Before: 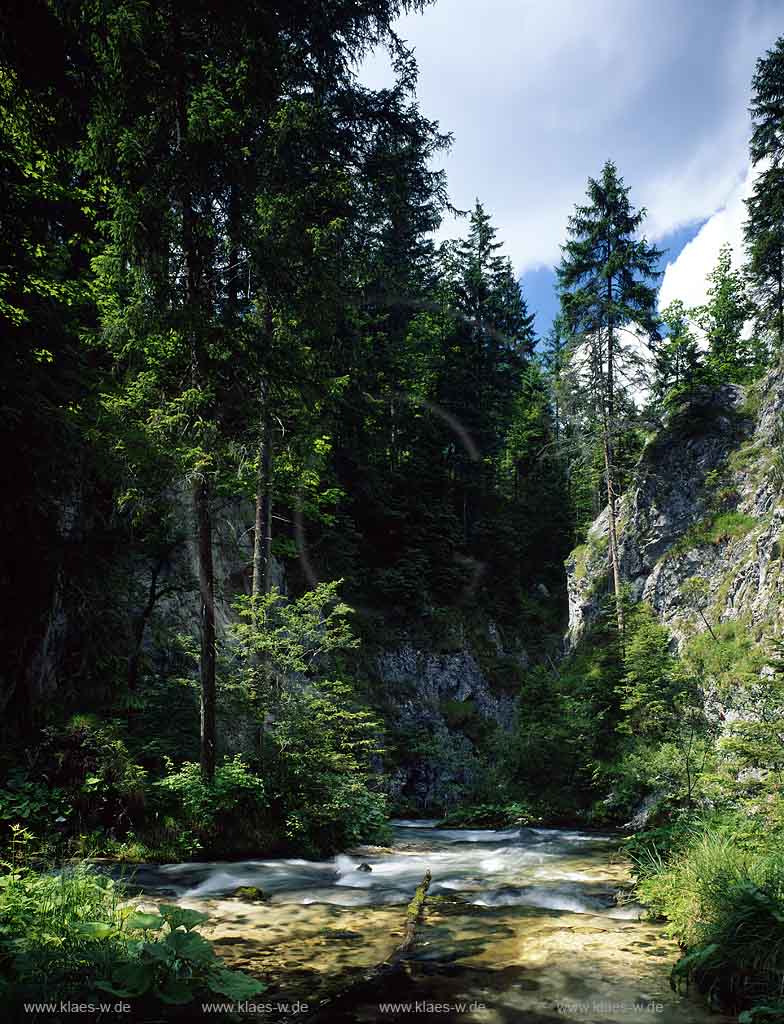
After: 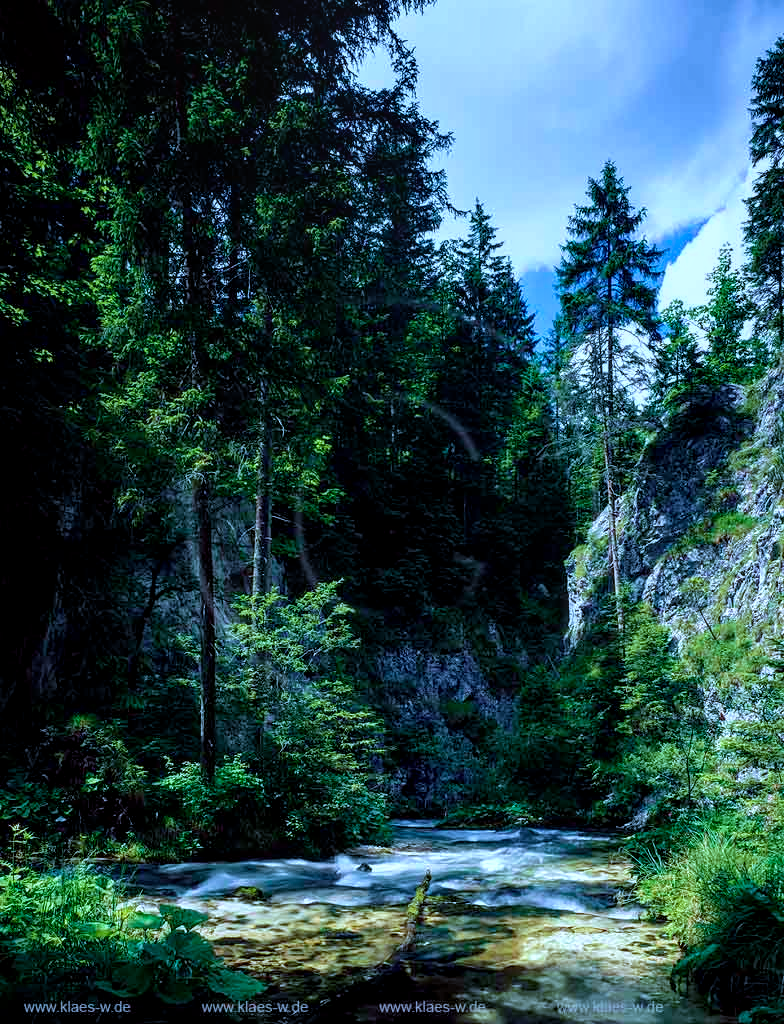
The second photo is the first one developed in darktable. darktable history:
local contrast: detail 130%
white balance: red 0.871, blue 1.249
velvia: on, module defaults
